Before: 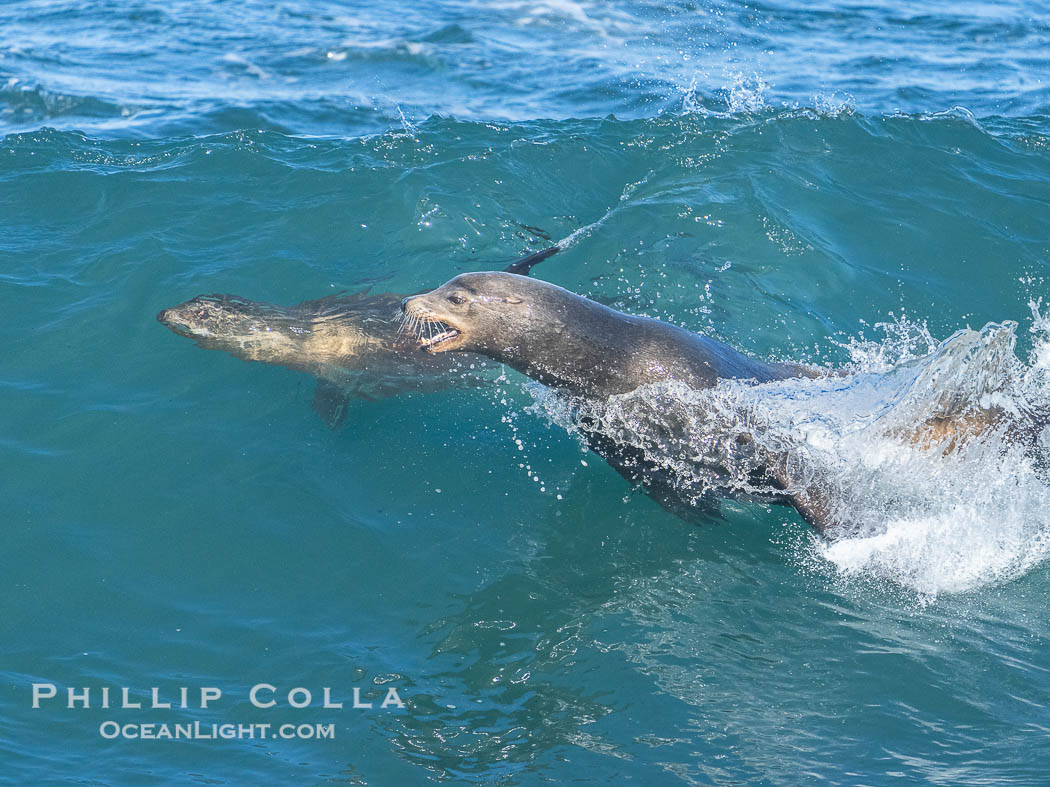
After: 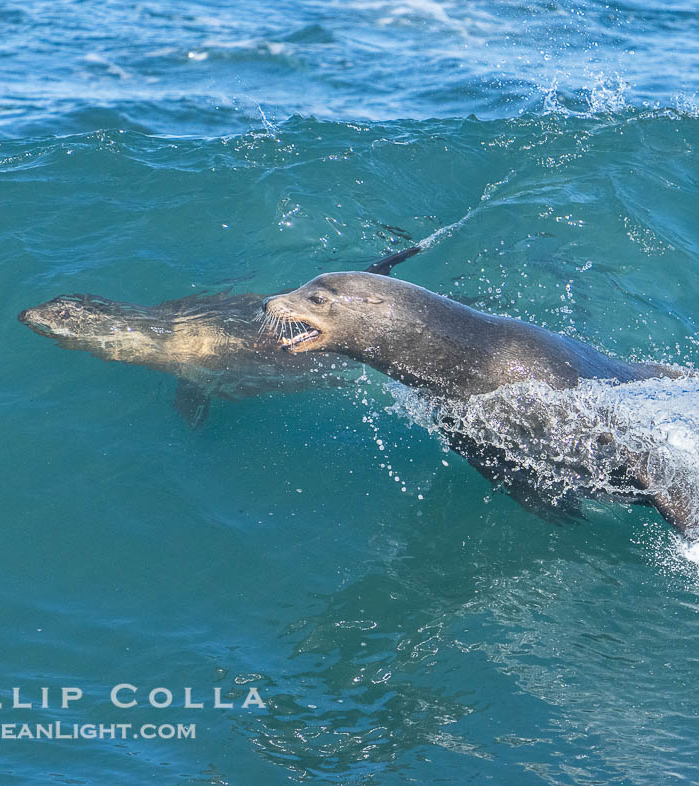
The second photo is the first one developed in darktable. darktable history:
crop and rotate: left 13.339%, right 20.032%
